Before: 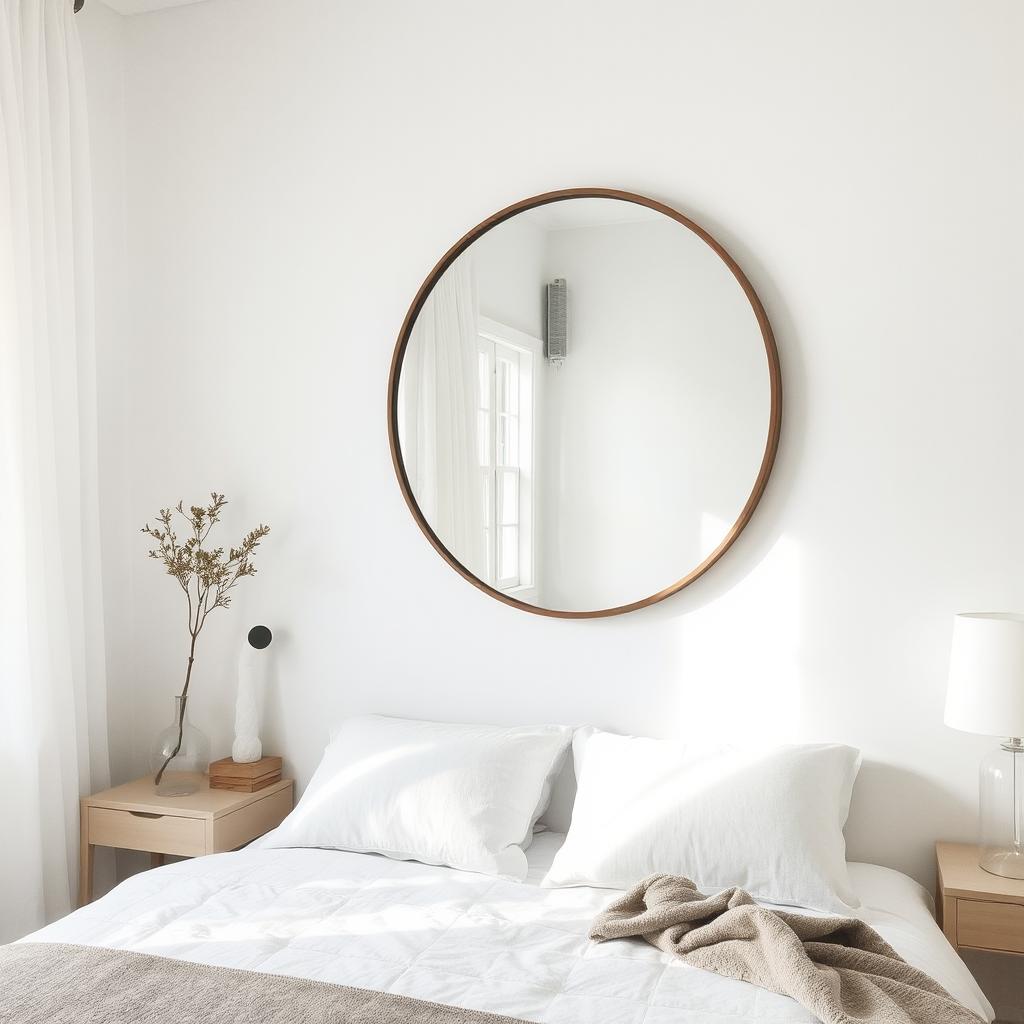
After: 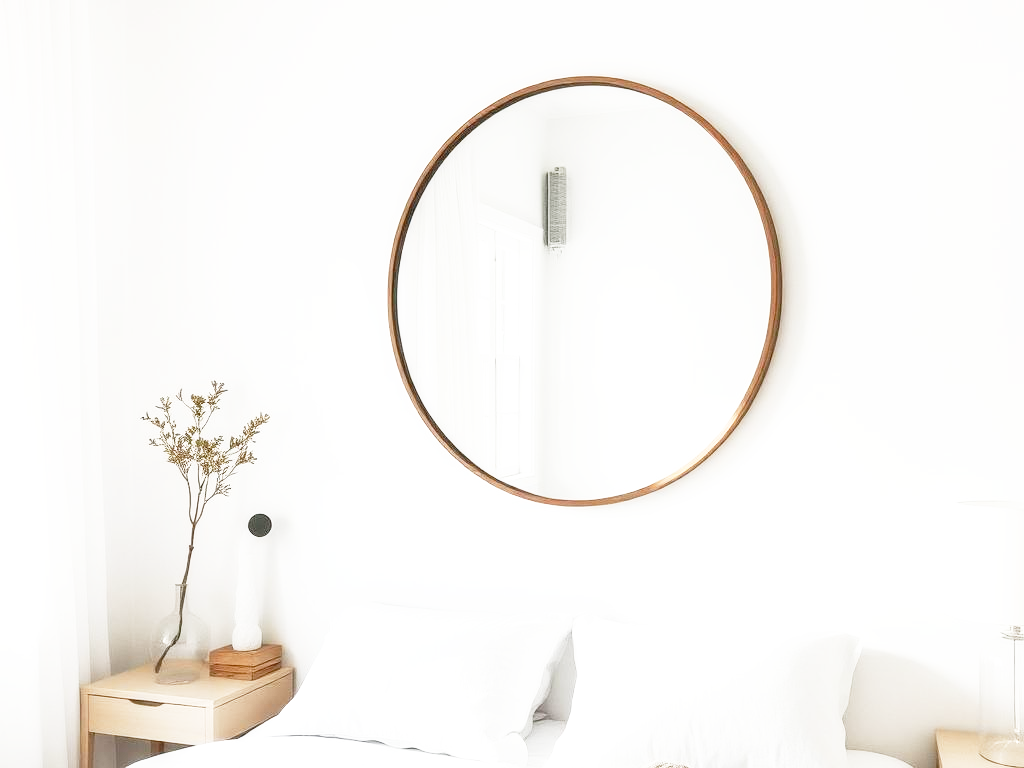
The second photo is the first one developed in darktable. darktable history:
crop: top 11.011%, bottom 13.946%
local contrast: on, module defaults
base curve: curves: ch0 [(0, 0) (0.012, 0.01) (0.073, 0.168) (0.31, 0.711) (0.645, 0.957) (1, 1)], preserve colors none
